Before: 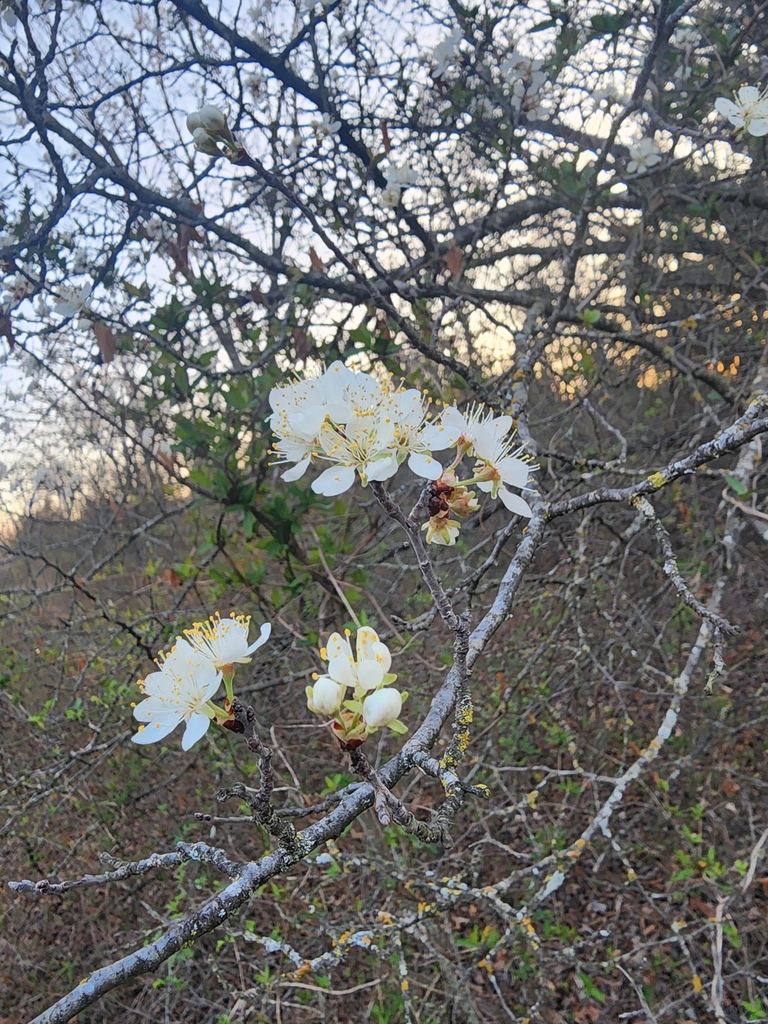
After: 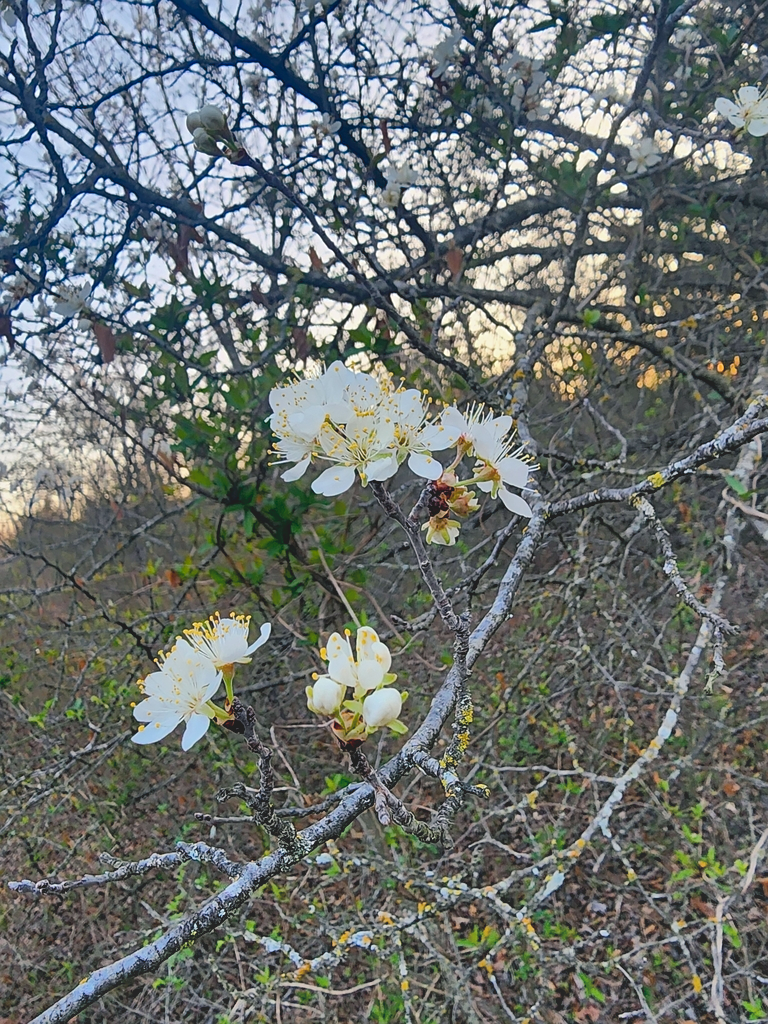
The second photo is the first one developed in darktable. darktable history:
sharpen: radius 1.59, amount 0.376, threshold 1.713
tone curve: curves: ch0 [(0.122, 0.111) (1, 1)], preserve colors none
color correction: highlights b* -0.012, saturation 0.792
color balance rgb: shadows lift › chroma 2.027%, shadows lift › hue 215.46°, perceptual saturation grading › global saturation 36.425%, perceptual saturation grading › shadows 35.27%
shadows and highlights: radius 123.56, shadows 99.07, white point adjustment -2.85, highlights -99.4, soften with gaussian
